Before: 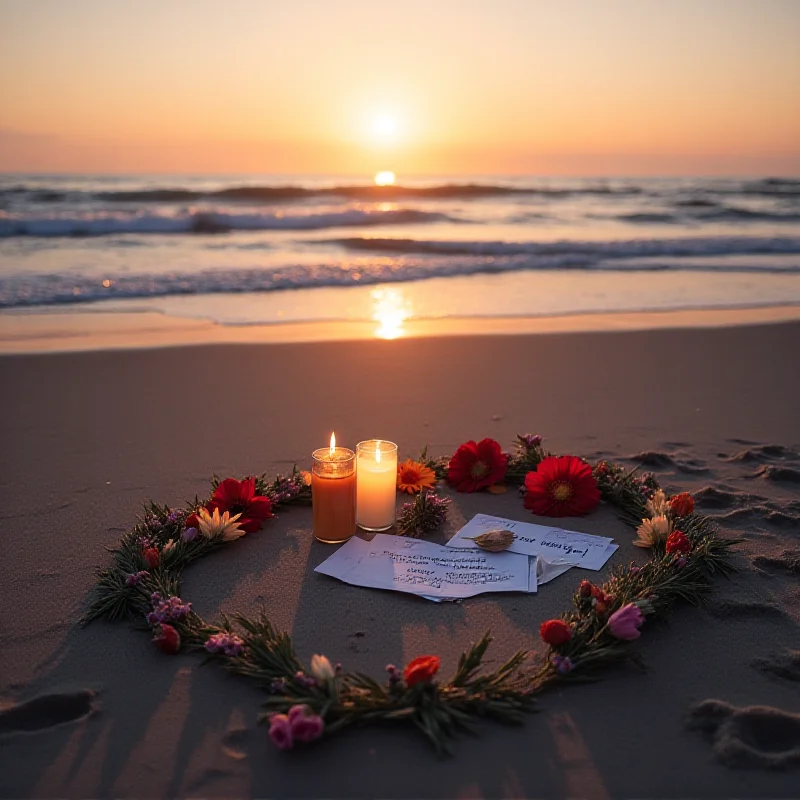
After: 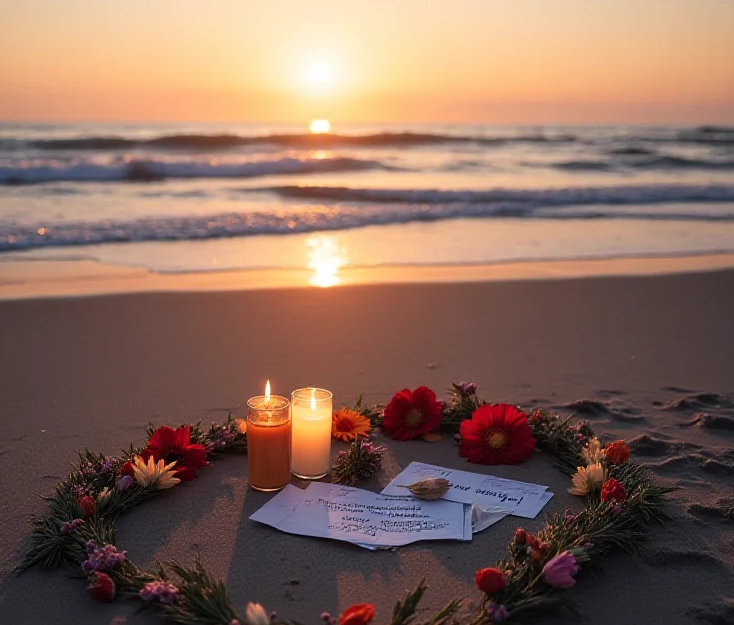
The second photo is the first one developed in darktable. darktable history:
crop: left 8.164%, top 6.607%, bottom 15.223%
